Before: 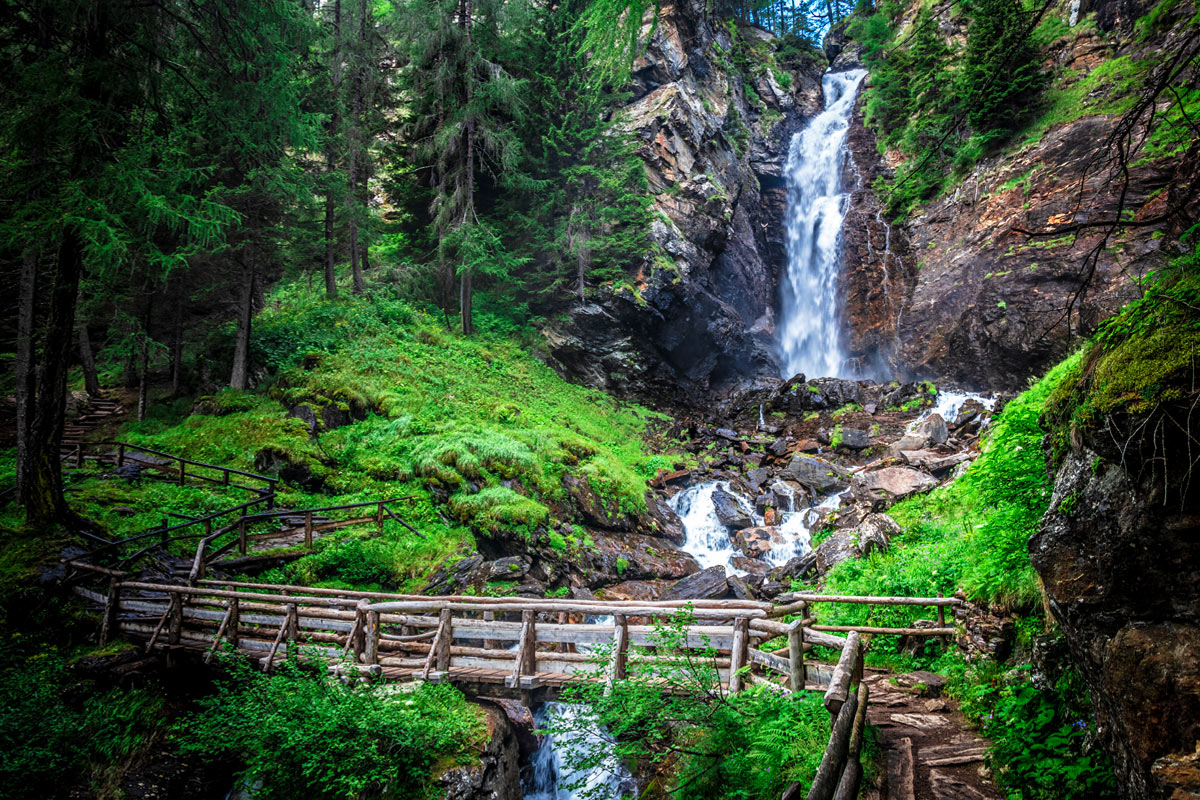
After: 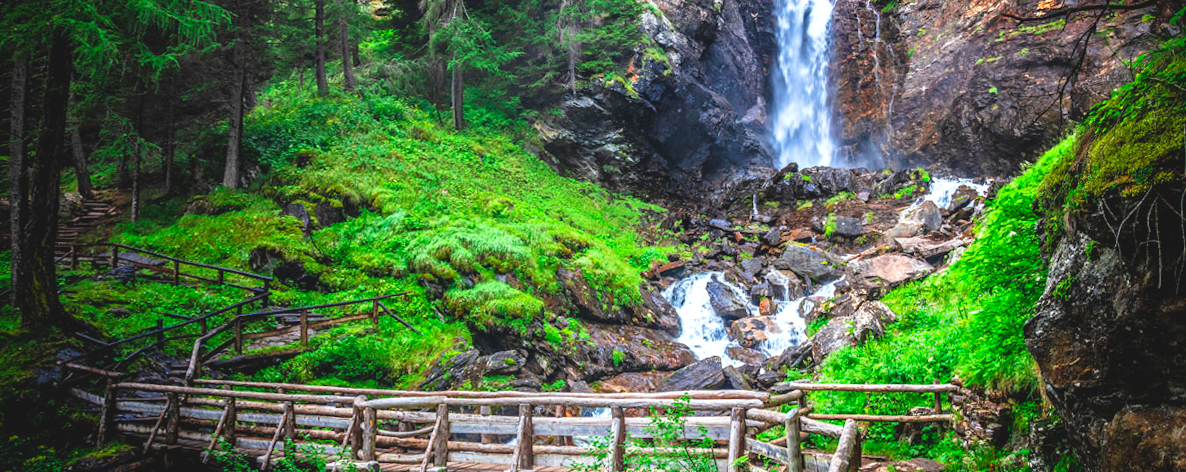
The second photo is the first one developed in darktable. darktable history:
crop and rotate: top 25.357%, bottom 13.942%
rotate and perspective: rotation -1°, crop left 0.011, crop right 0.989, crop top 0.025, crop bottom 0.975
lowpass: radius 0.1, contrast 0.85, saturation 1.1, unbound 0
exposure: exposure 0.2 EV, compensate highlight preservation false
levels: mode automatic
